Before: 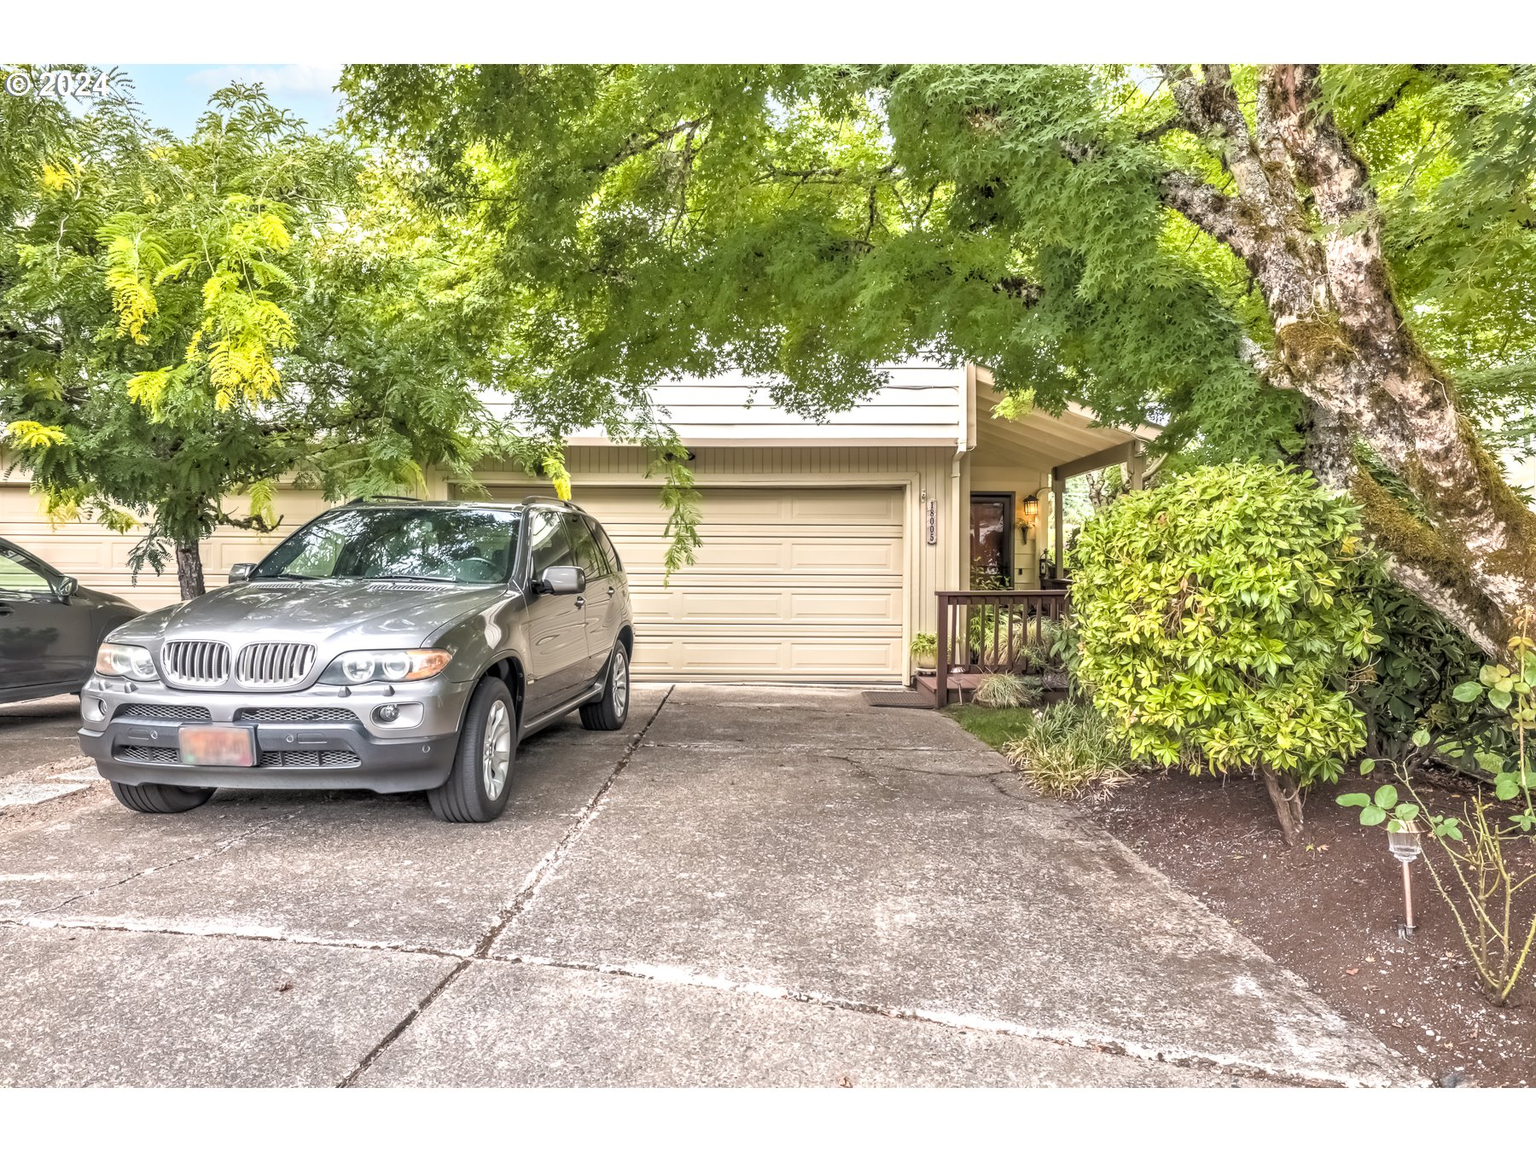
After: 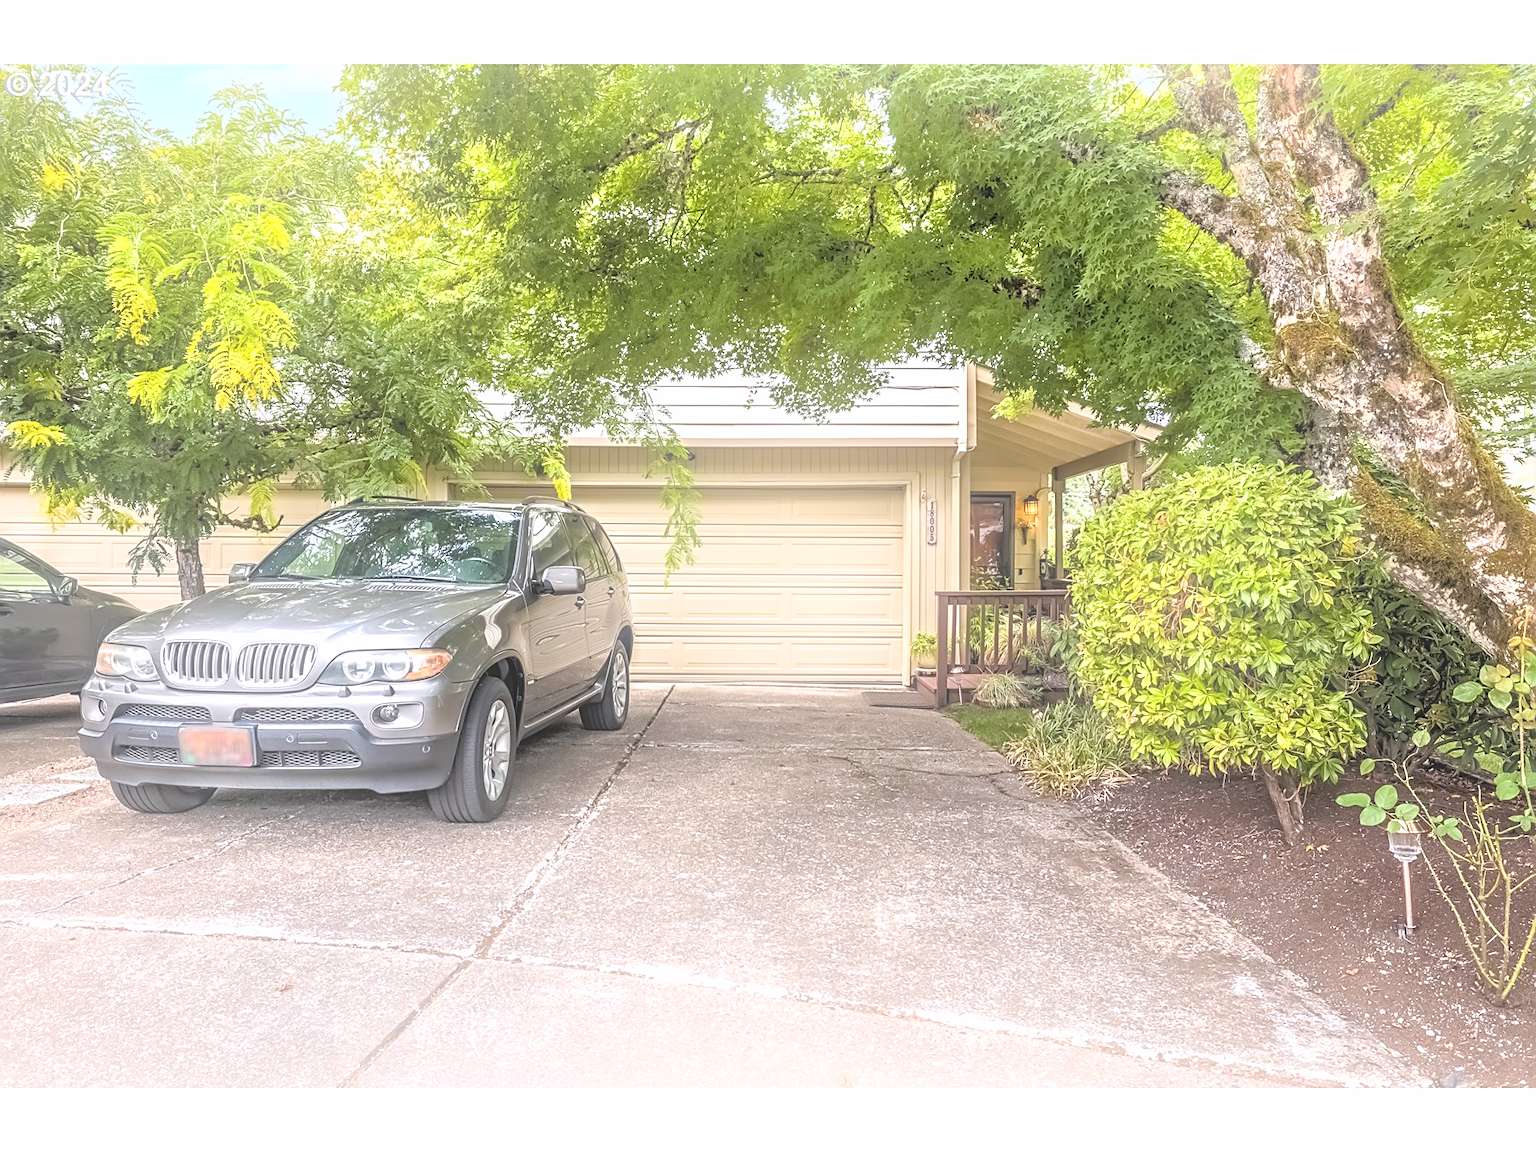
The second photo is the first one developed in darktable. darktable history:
sharpen: on, module defaults
exposure: exposure -0.021 EV, compensate highlight preservation false
bloom: threshold 82.5%, strength 16.25%
white balance: red 1.004, blue 1.024
rotate and perspective: automatic cropping original format, crop left 0, crop top 0
